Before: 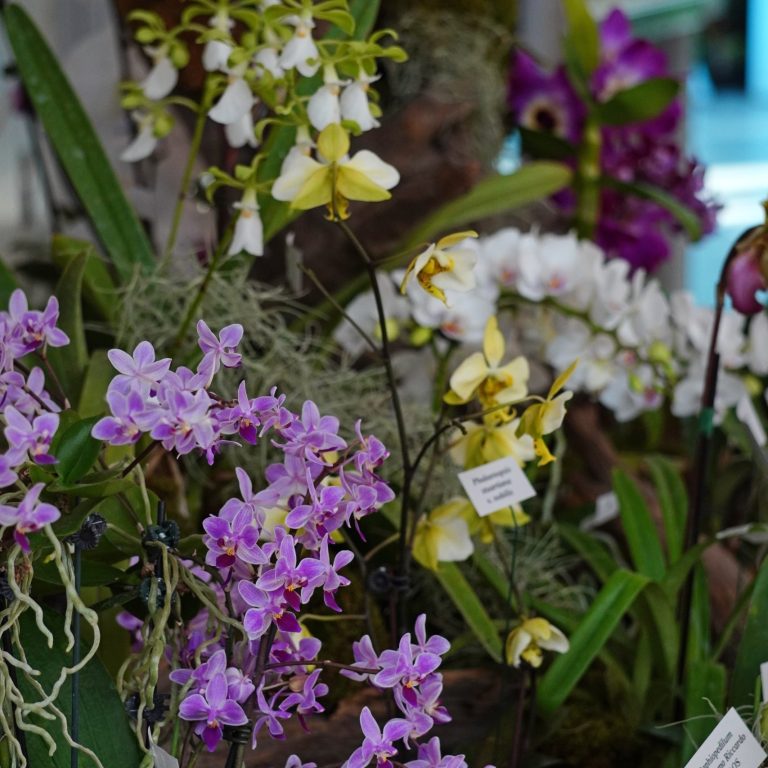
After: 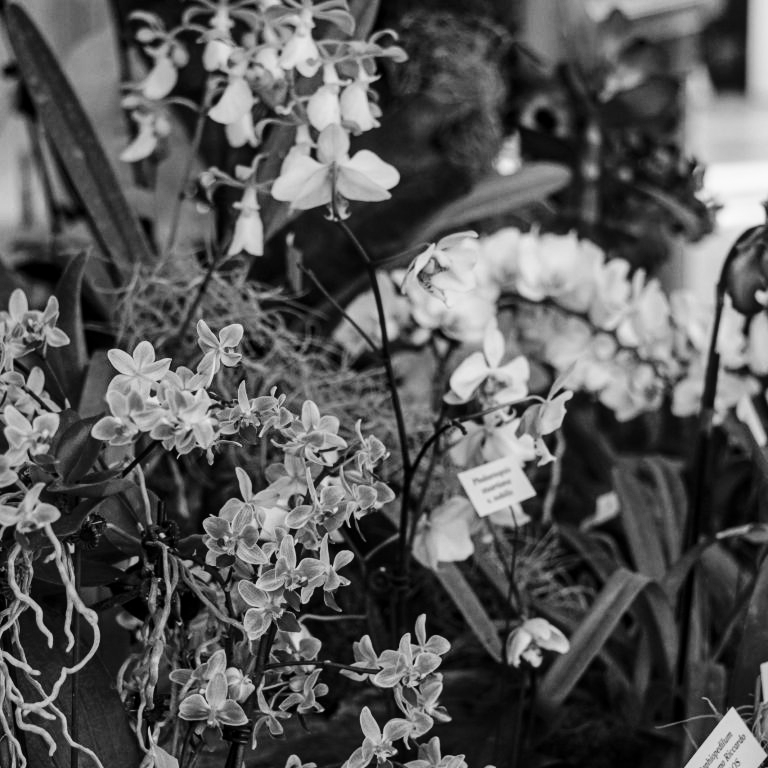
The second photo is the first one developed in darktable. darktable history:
base curve: curves: ch0 [(0, 0) (0.036, 0.025) (0.121, 0.166) (0.206, 0.329) (0.605, 0.79) (1, 1)], preserve colors none
monochrome: a 2.21, b -1.33, size 2.2
local contrast: on, module defaults
